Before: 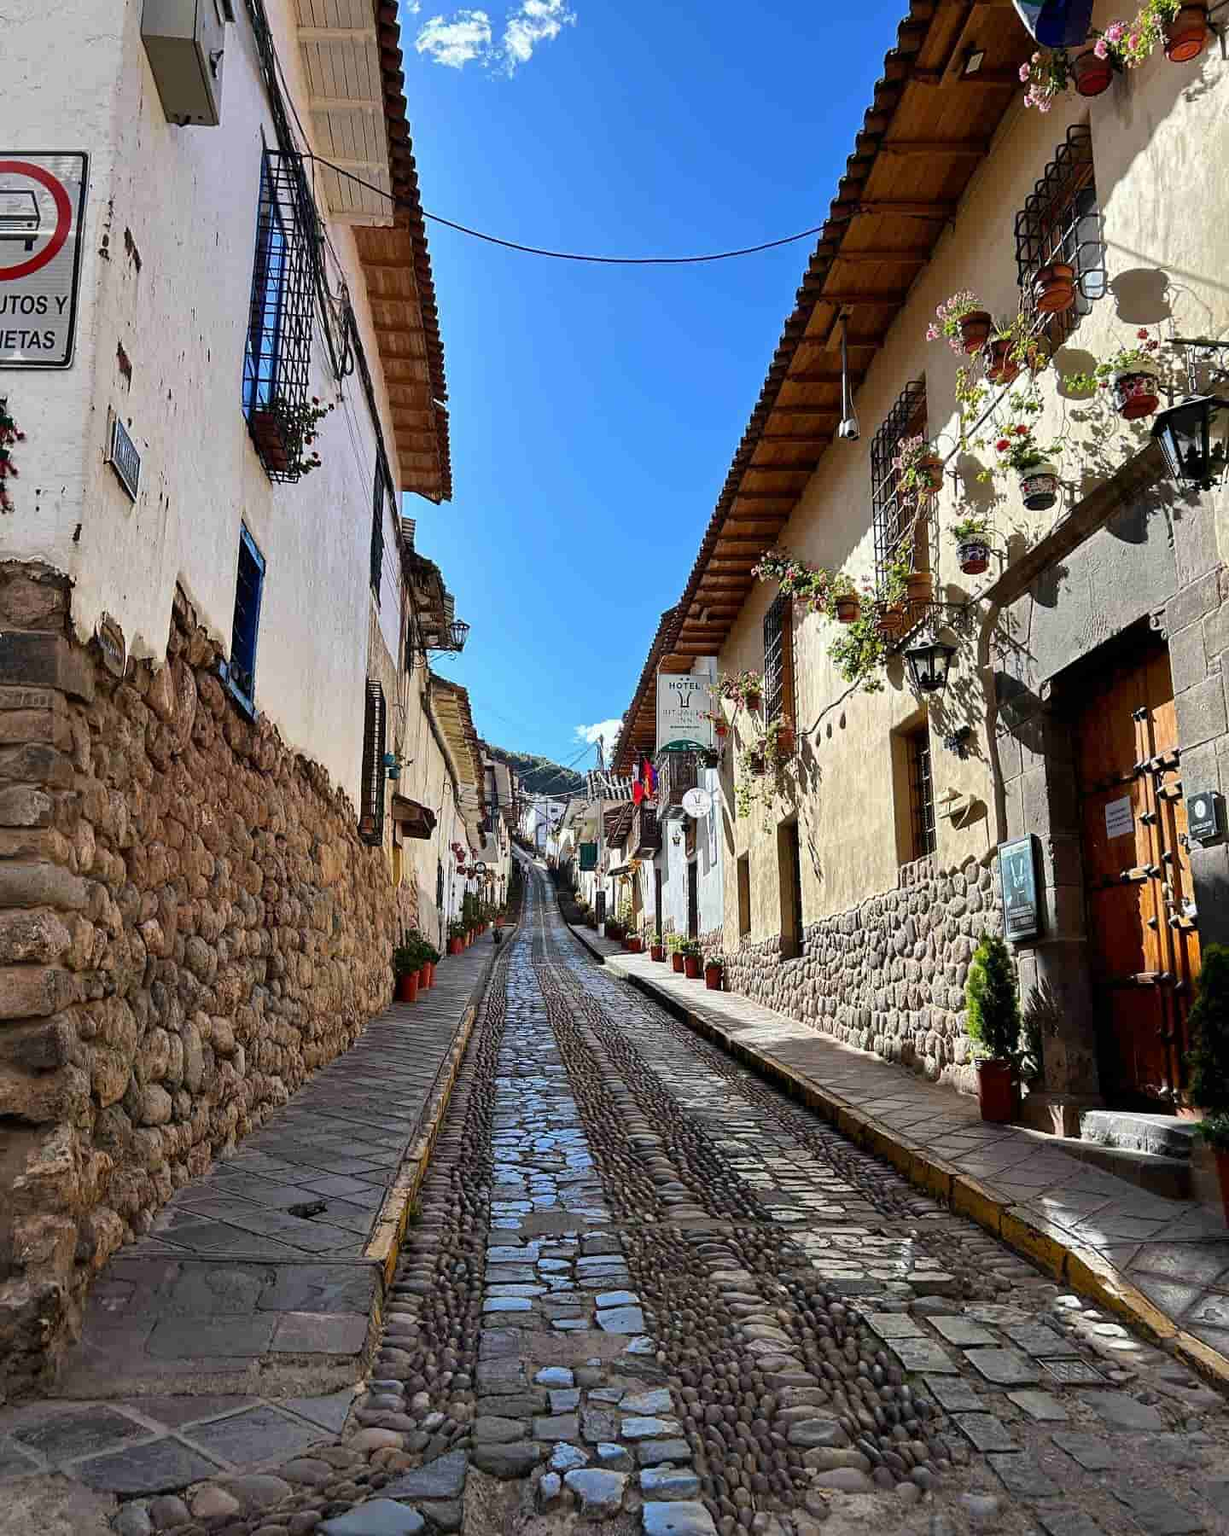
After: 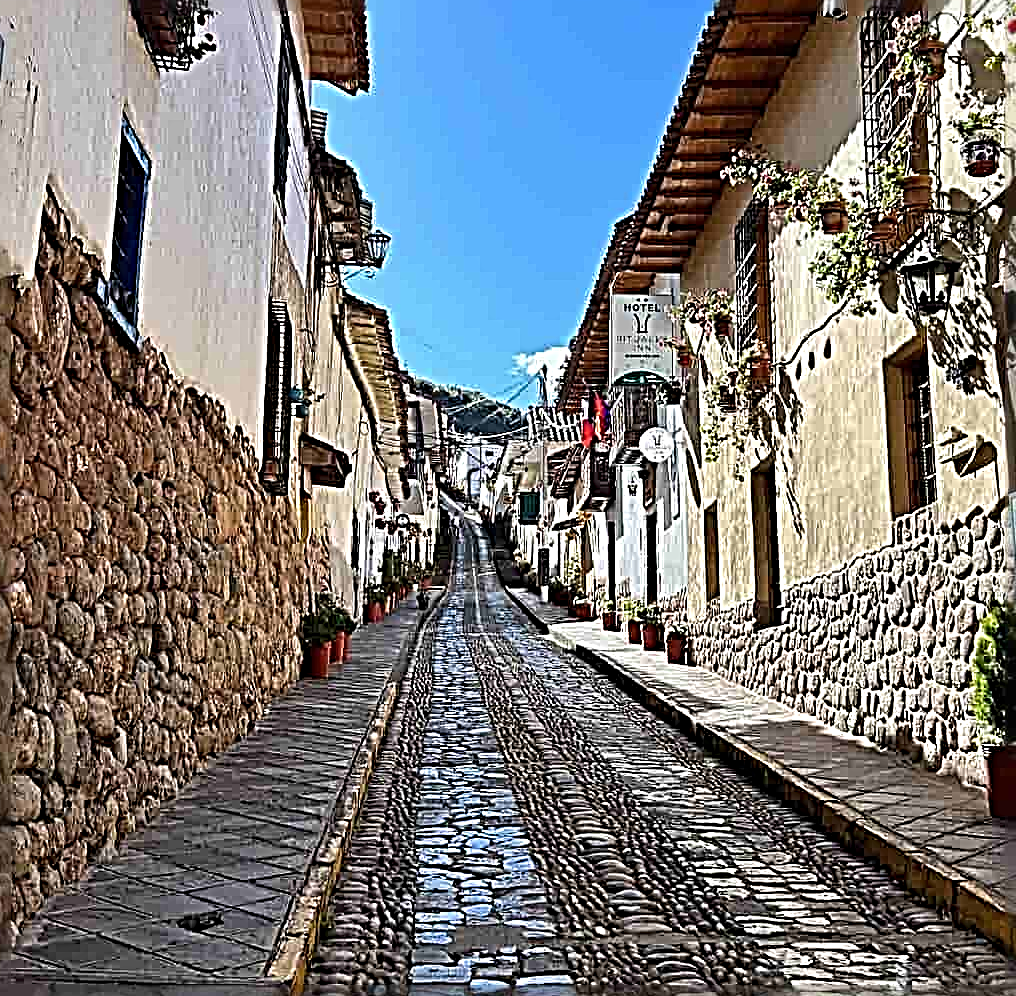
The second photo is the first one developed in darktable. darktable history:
sharpen: radius 4.001, amount 2
crop: left 11.123%, top 27.61%, right 18.3%, bottom 17.034%
